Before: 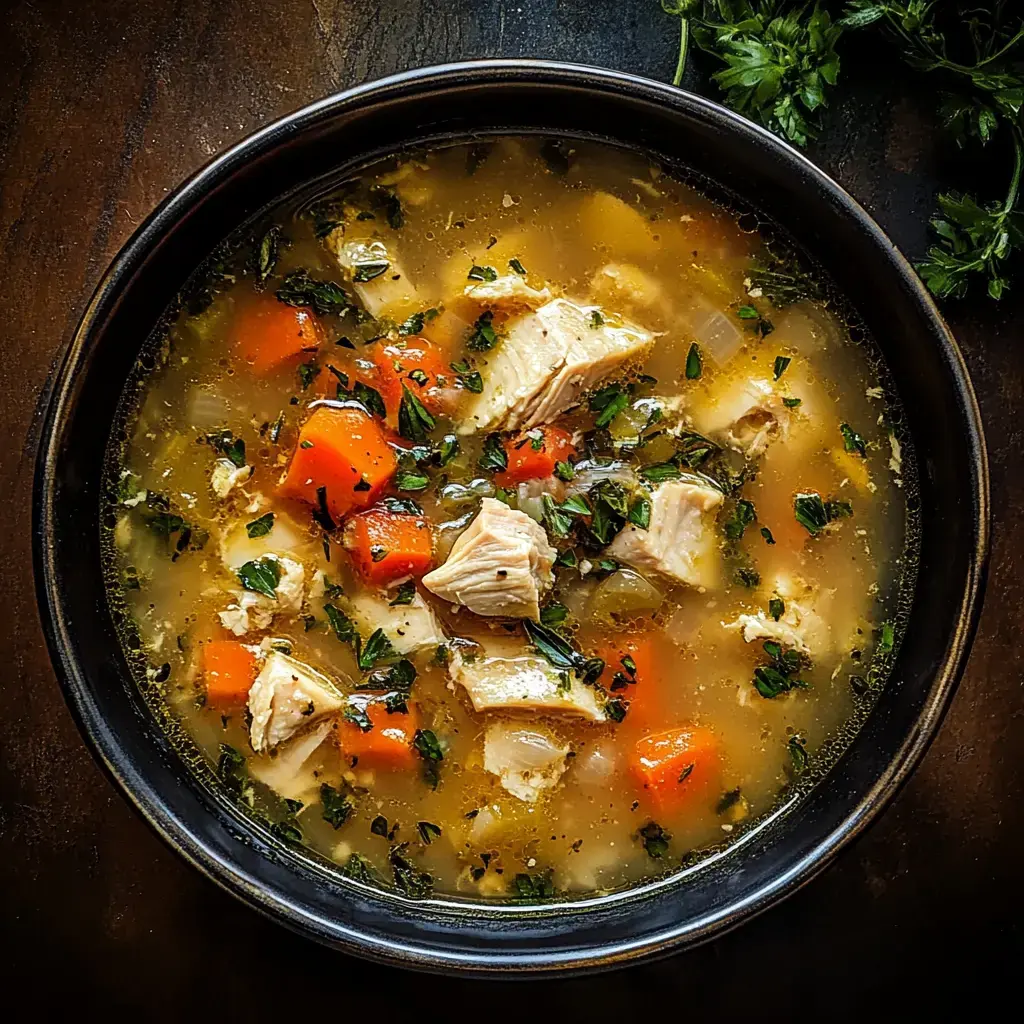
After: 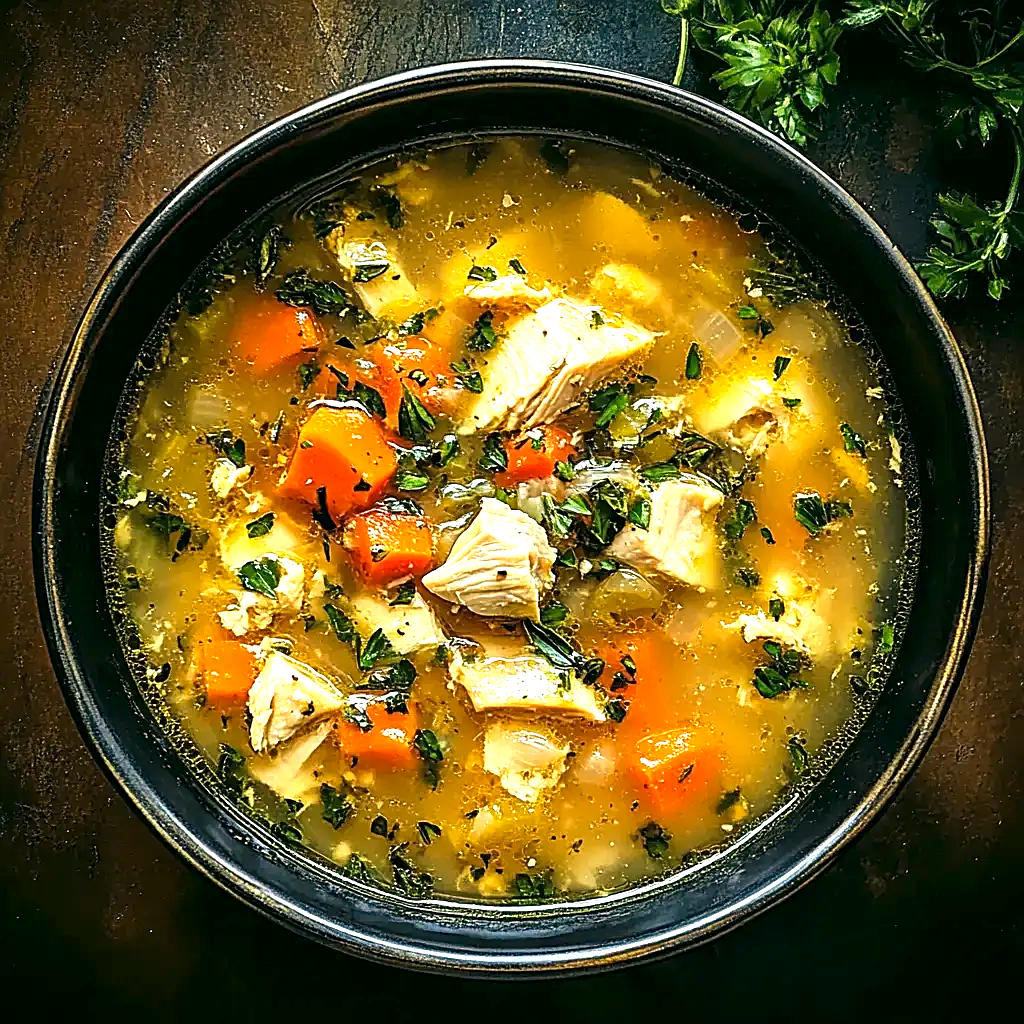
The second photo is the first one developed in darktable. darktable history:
color correction: highlights a* -0.471, highlights b* 9.43, shadows a* -9.12, shadows b* 0.494
exposure: exposure 1 EV, compensate highlight preservation false
sharpen: on, module defaults
